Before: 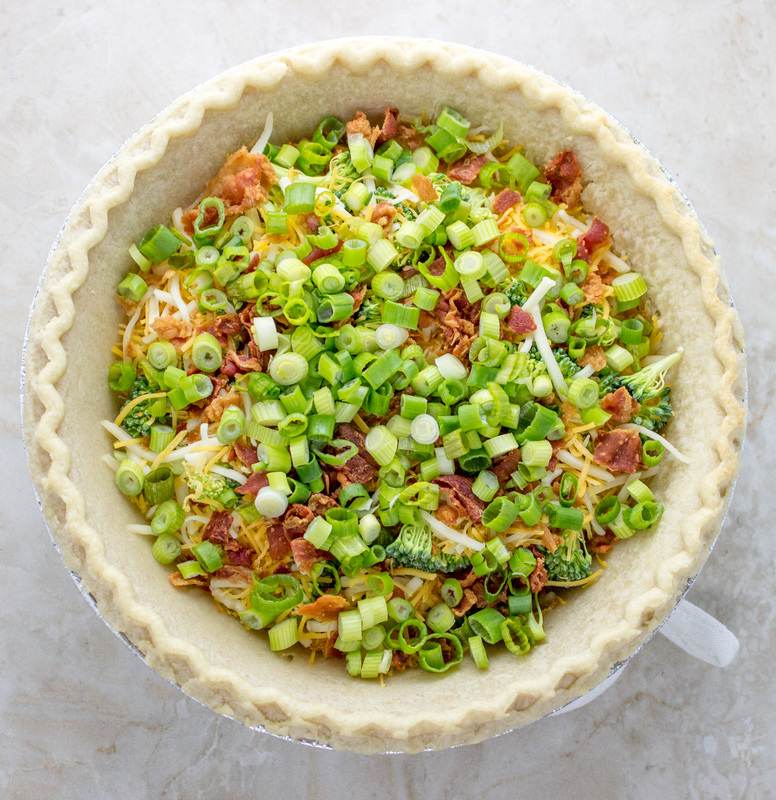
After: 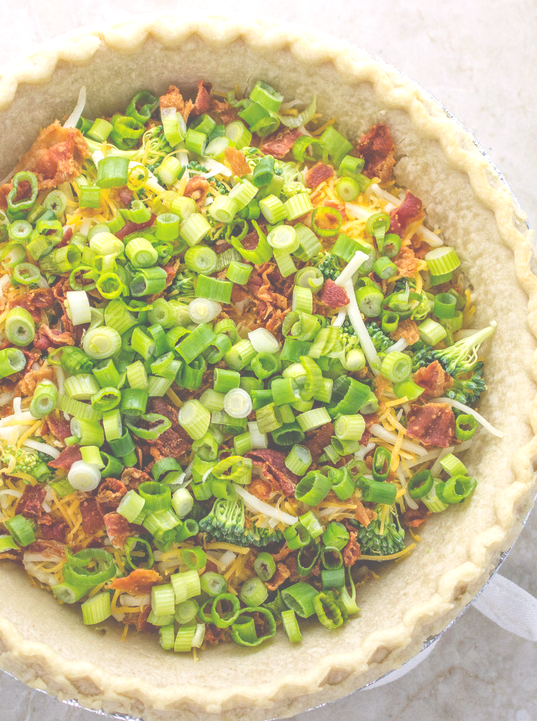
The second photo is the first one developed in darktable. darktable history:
exposure: black level correction -0.086, compensate highlight preservation false
crop and rotate: left 24.128%, top 3.378%, right 6.56%, bottom 6.425%
color balance rgb: highlights gain › luminance 7.528%, highlights gain › chroma 0.875%, highlights gain › hue 49.95°, linear chroma grading › shadows -7.77%, linear chroma grading › global chroma 9.954%, perceptual saturation grading › global saturation 6.693%, perceptual saturation grading › shadows 4.244%, global vibrance 5.24%, contrast 3.729%
local contrast: detail 110%
